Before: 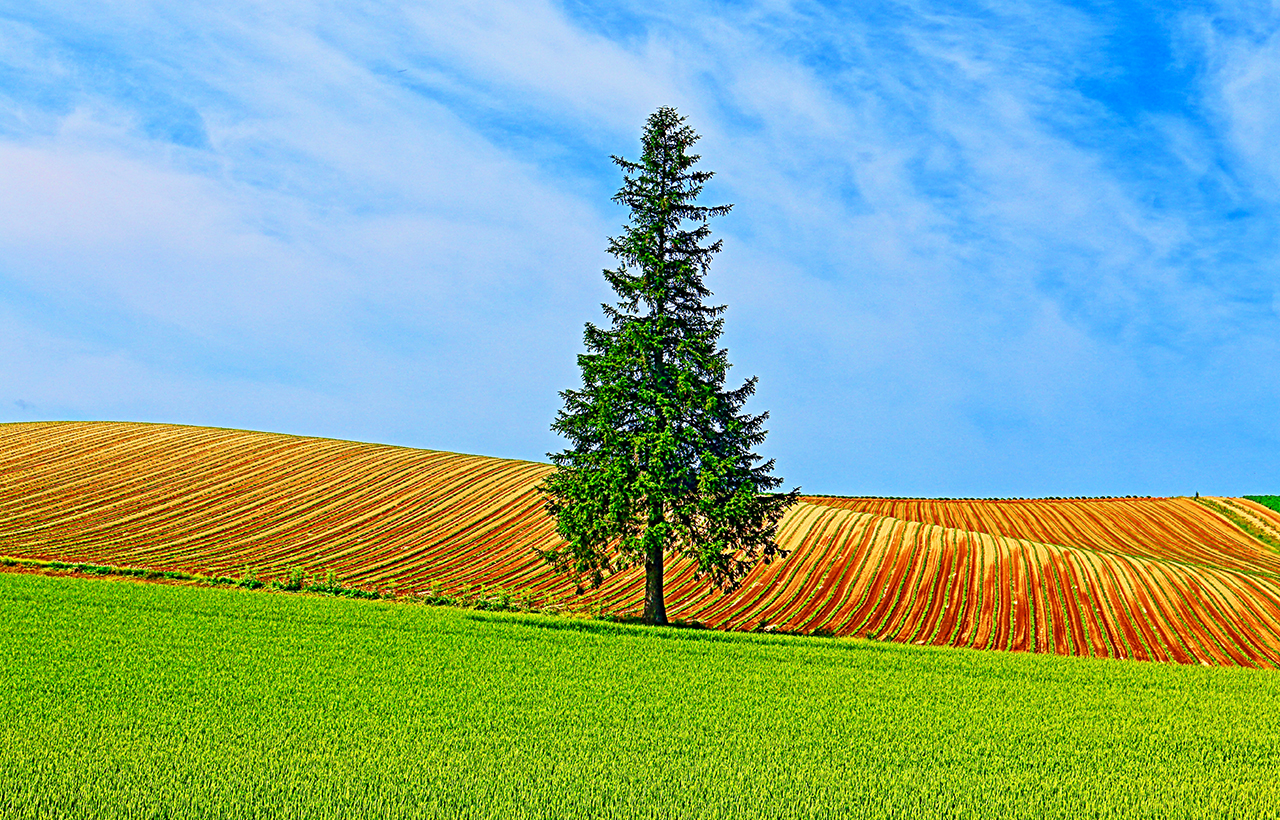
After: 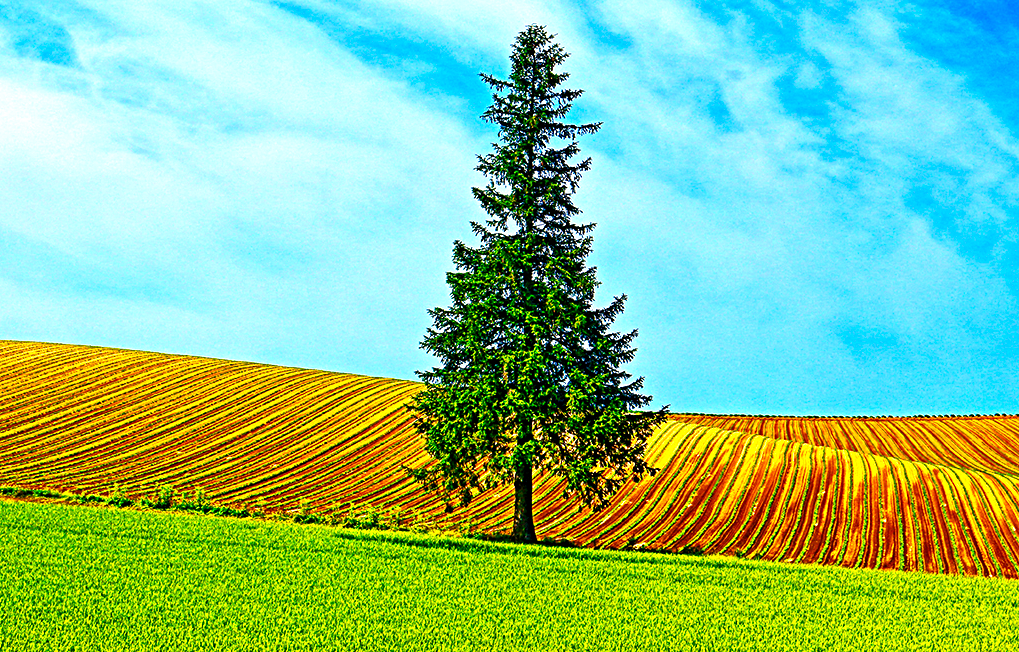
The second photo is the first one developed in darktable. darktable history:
crop and rotate: left 10.246%, top 10.039%, right 10.073%, bottom 10.431%
color balance rgb: shadows lift › chroma 2.657%, shadows lift › hue 193.22°, highlights gain › chroma 3.001%, highlights gain › hue 77.09°, global offset › luminance -0.371%, perceptual saturation grading › global saturation 30.738%, perceptual brilliance grading › global brilliance 21.908%, perceptual brilliance grading › shadows -34.69%, global vibrance 20%
contrast brightness saturation: contrast 0.035, brightness -0.03
